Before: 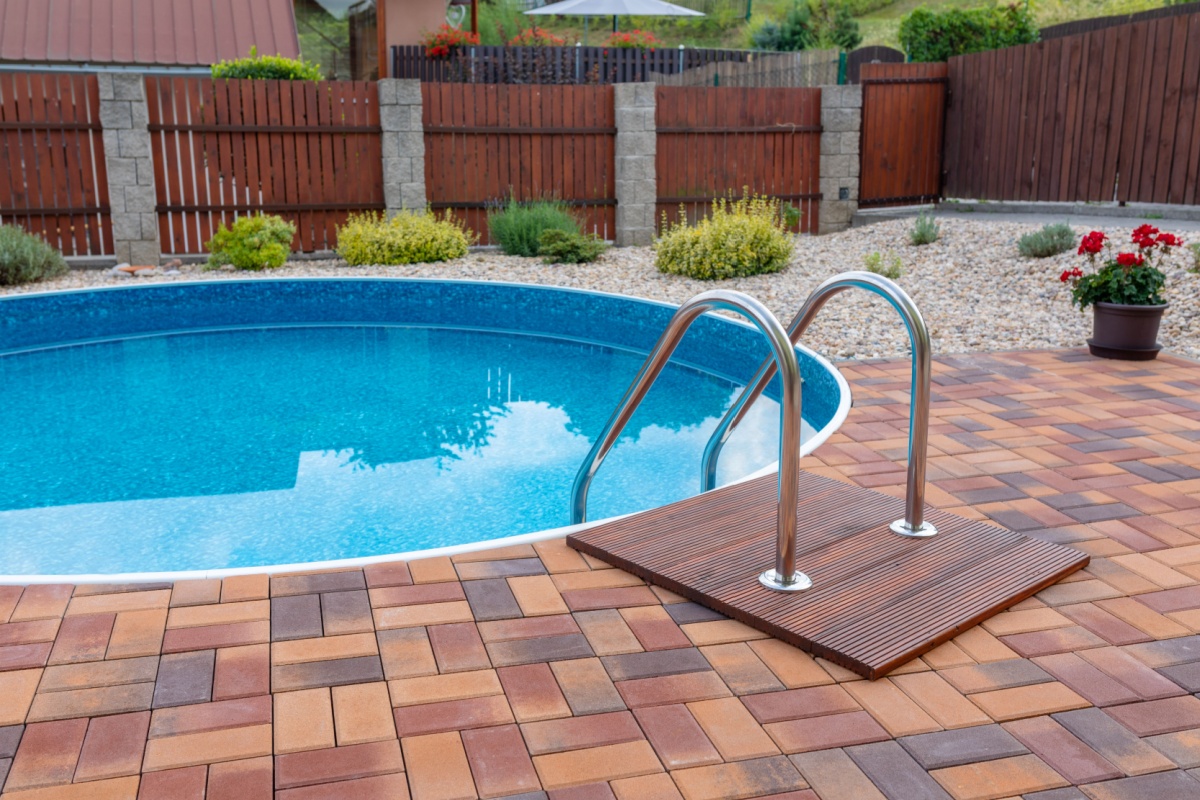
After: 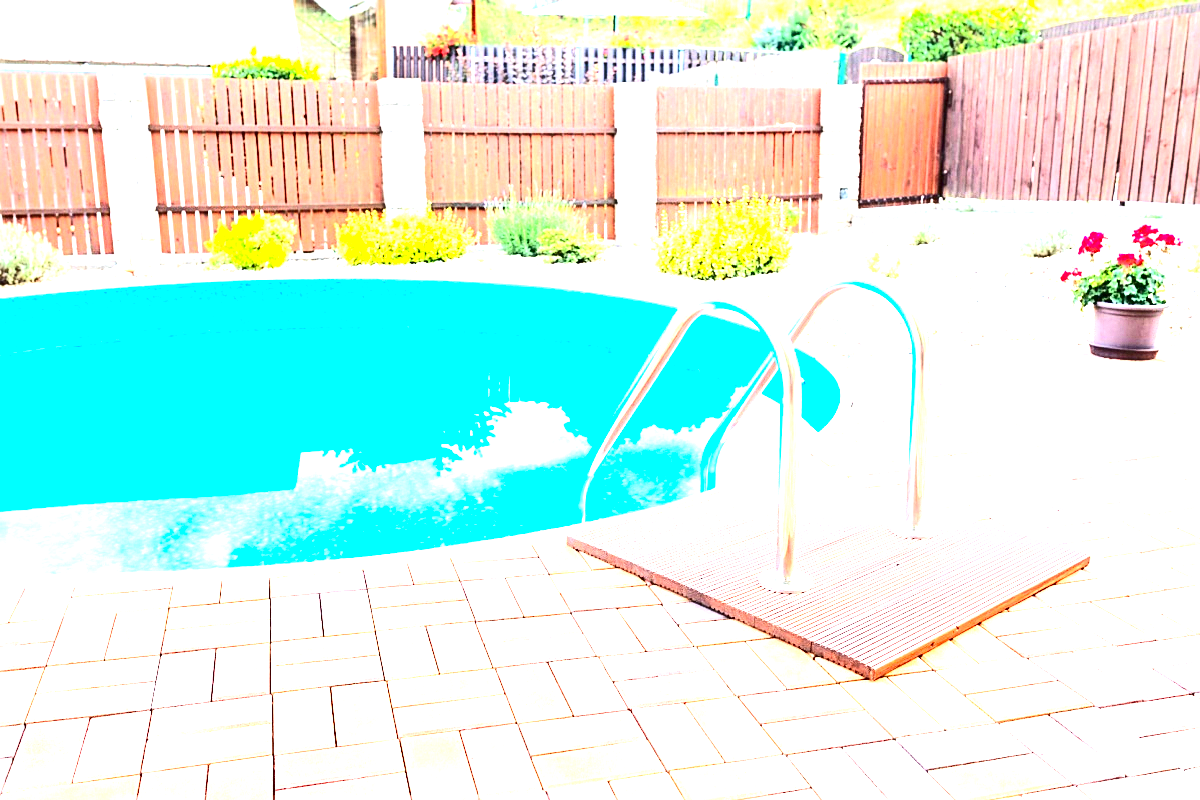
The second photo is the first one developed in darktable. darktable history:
exposure: black level correction 0, exposure 3.994 EV, compensate highlight preservation false
contrast brightness saturation: contrast 0.282
contrast equalizer: octaves 7, y [[0.526, 0.53, 0.532, 0.532, 0.53, 0.525], [0.5 ×6], [0.5 ×6], [0 ×6], [0 ×6]]
sharpen: on, module defaults
